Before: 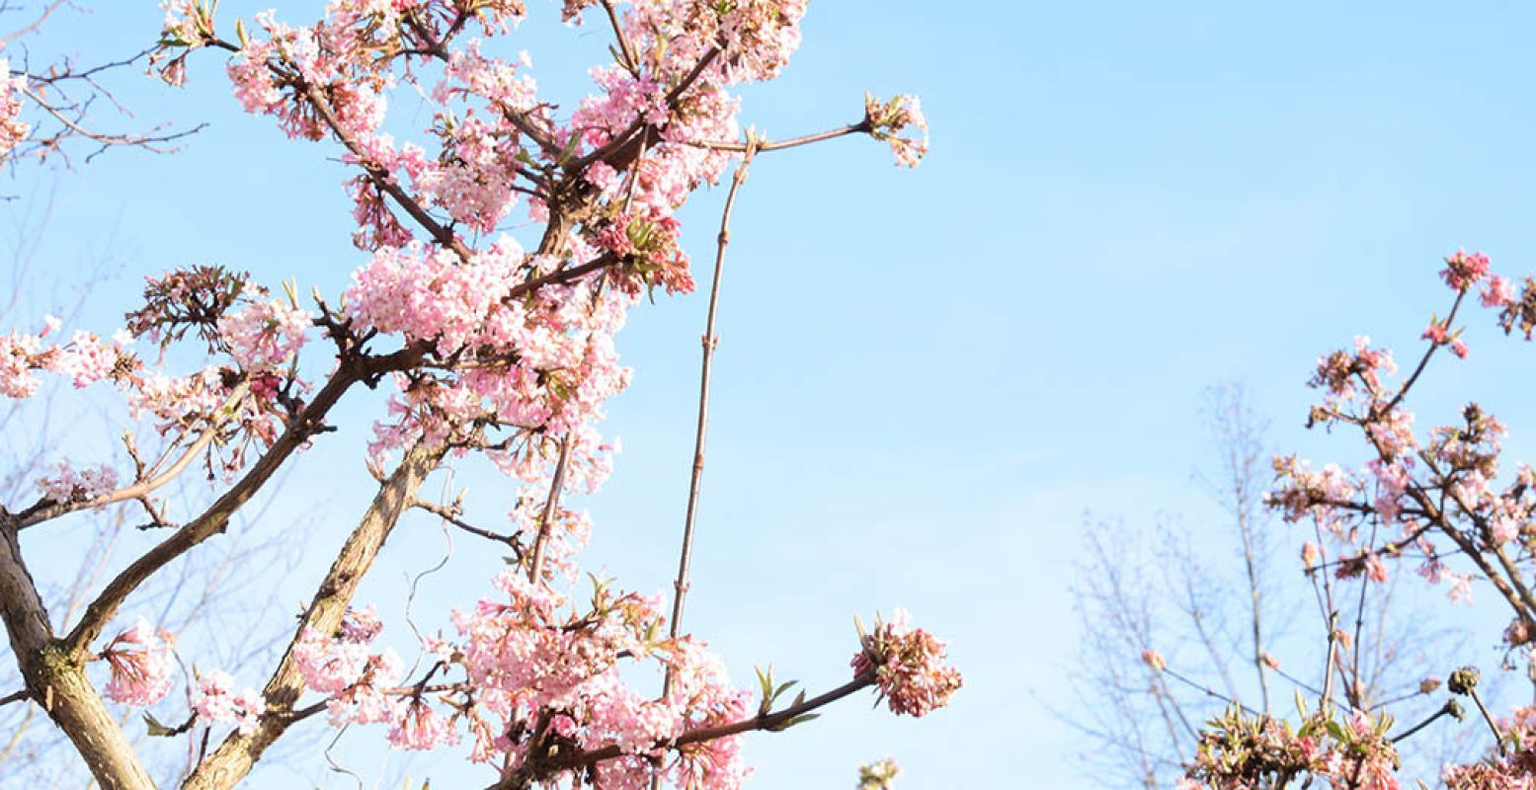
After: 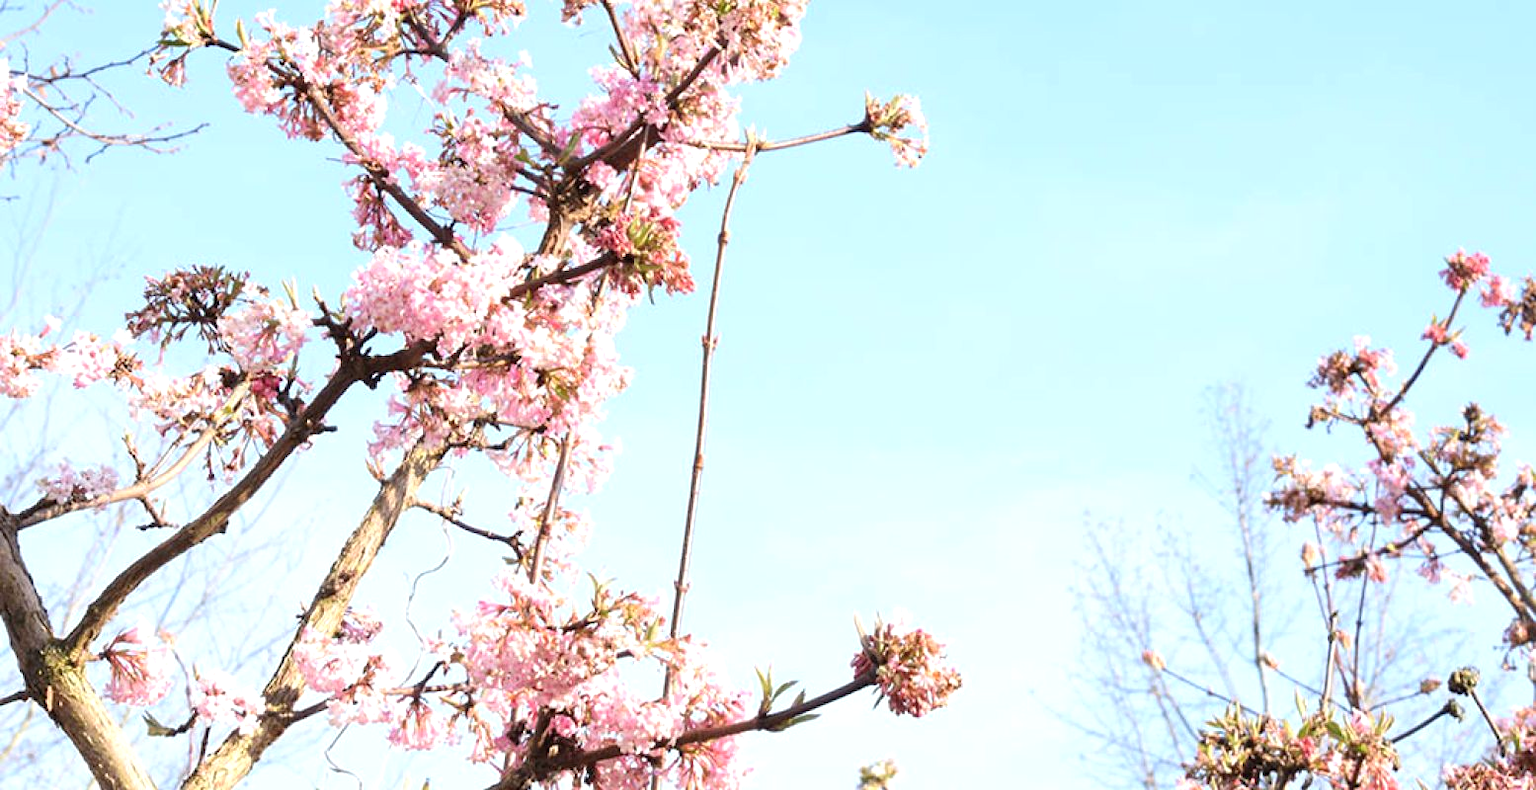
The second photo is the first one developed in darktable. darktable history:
exposure: exposure 0.297 EV, compensate highlight preservation false
